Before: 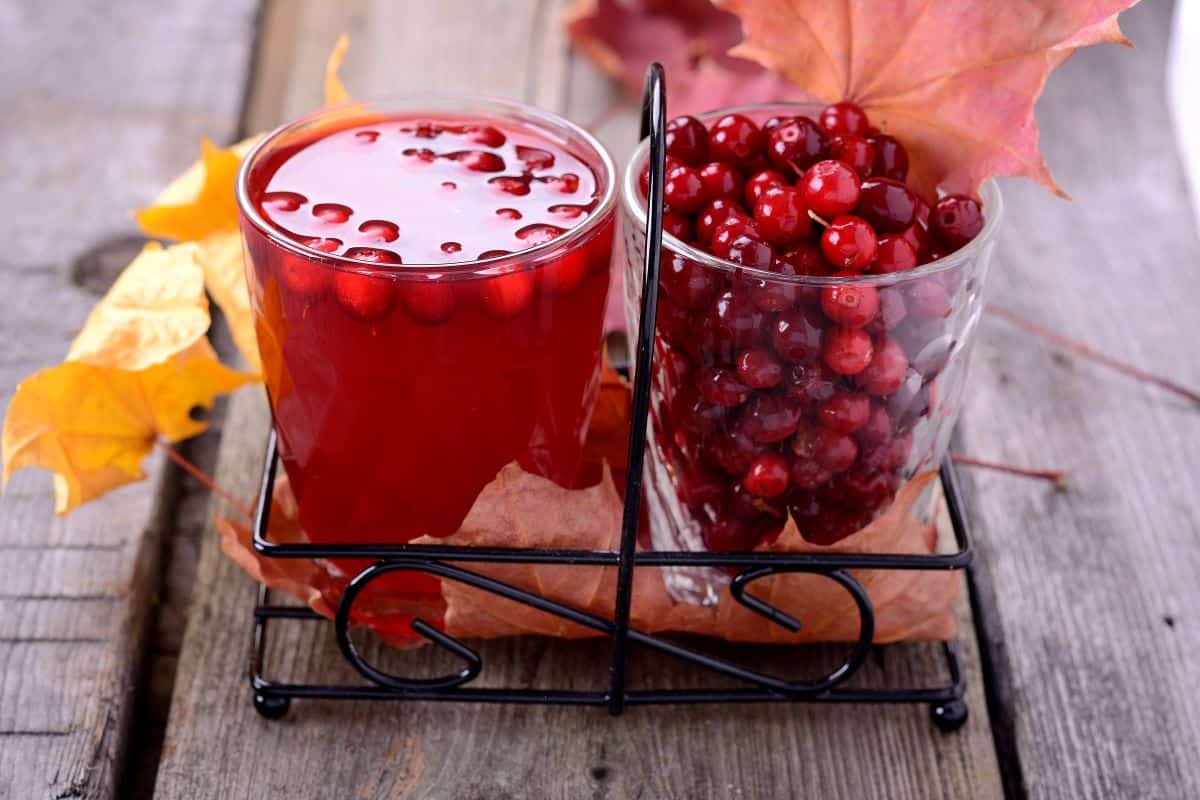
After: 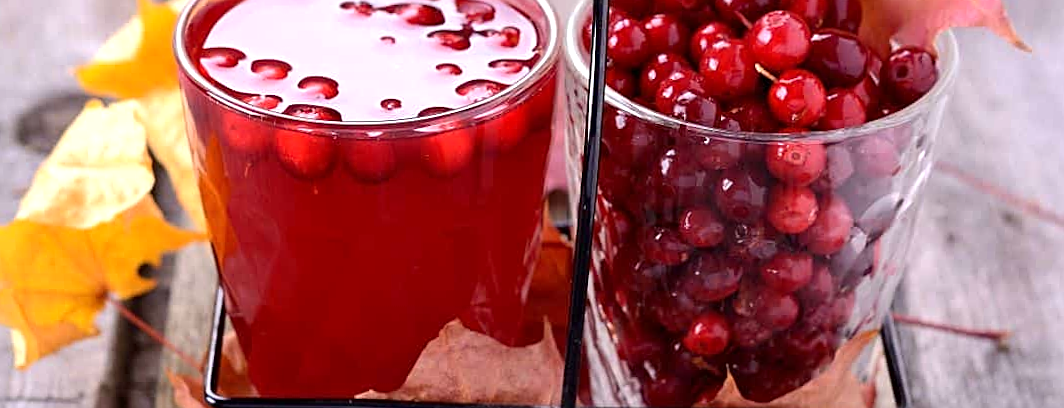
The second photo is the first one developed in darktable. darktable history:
rotate and perspective: rotation 0.074°, lens shift (vertical) 0.096, lens shift (horizontal) -0.041, crop left 0.043, crop right 0.952, crop top 0.024, crop bottom 0.979
shadows and highlights: shadows 4.1, highlights -17.6, soften with gaussian
contrast brightness saturation: contrast 0.05
crop: left 1.744%, top 19.225%, right 5.069%, bottom 28.357%
exposure: exposure 0.29 EV, compensate highlight preservation false
sharpen: on, module defaults
